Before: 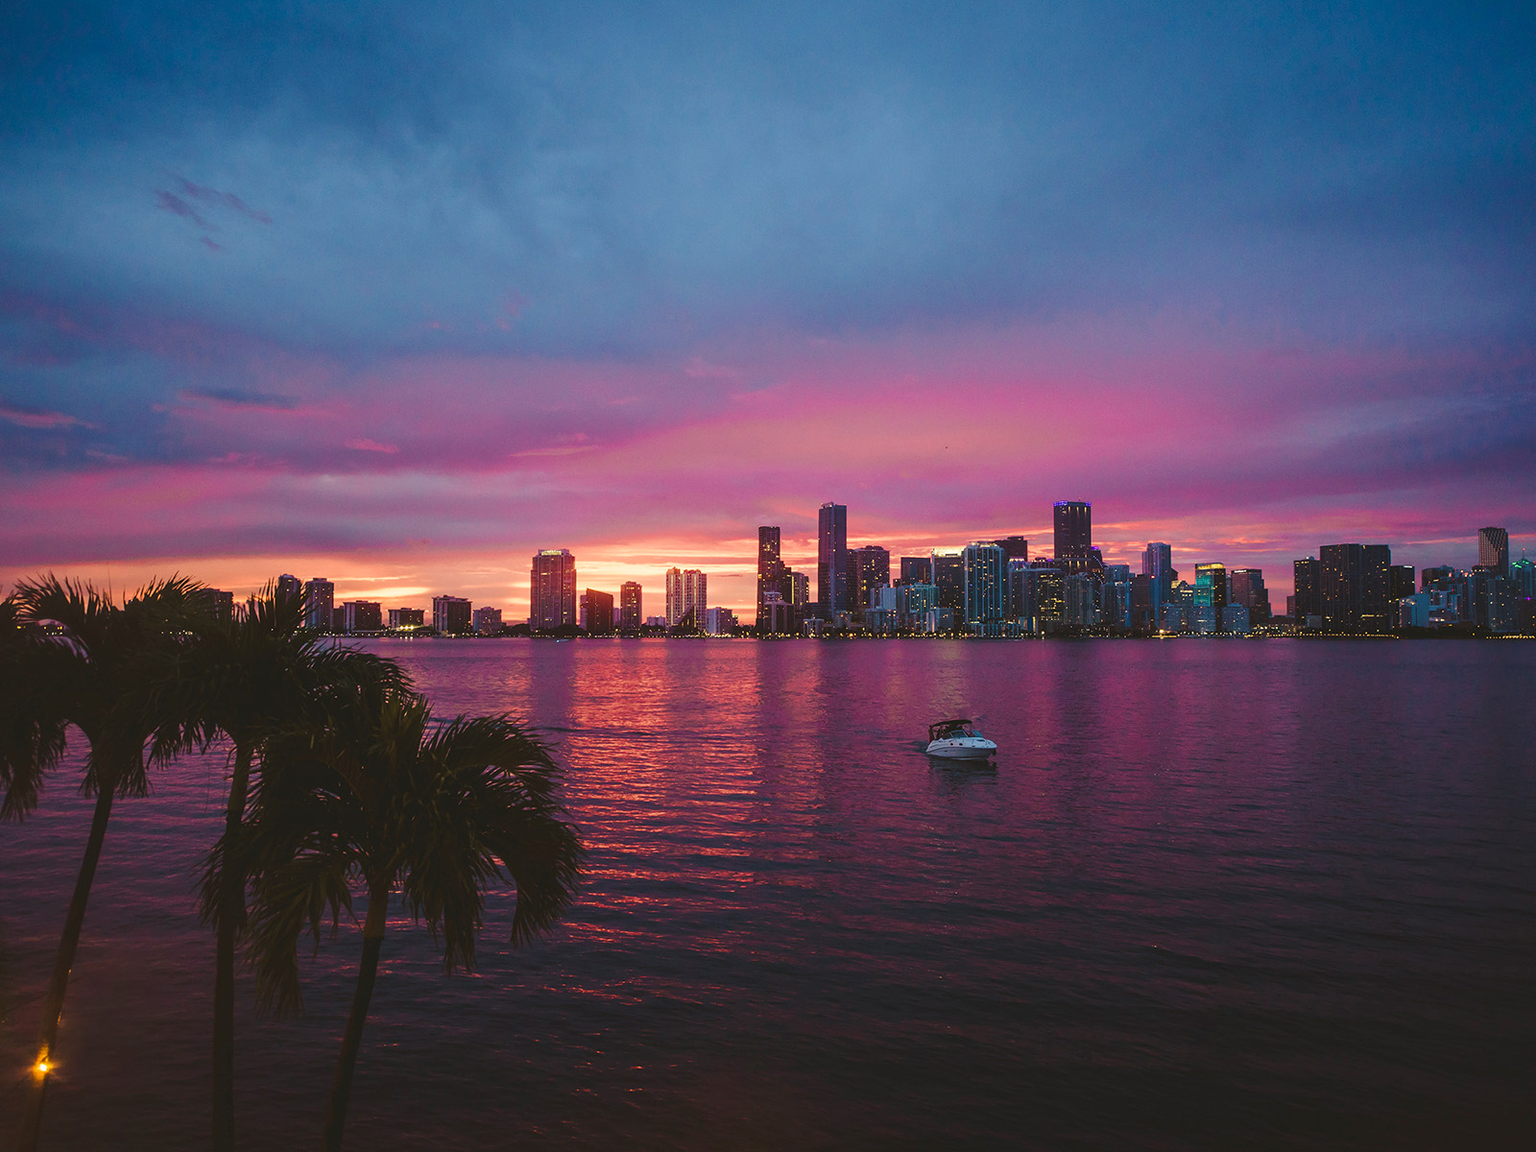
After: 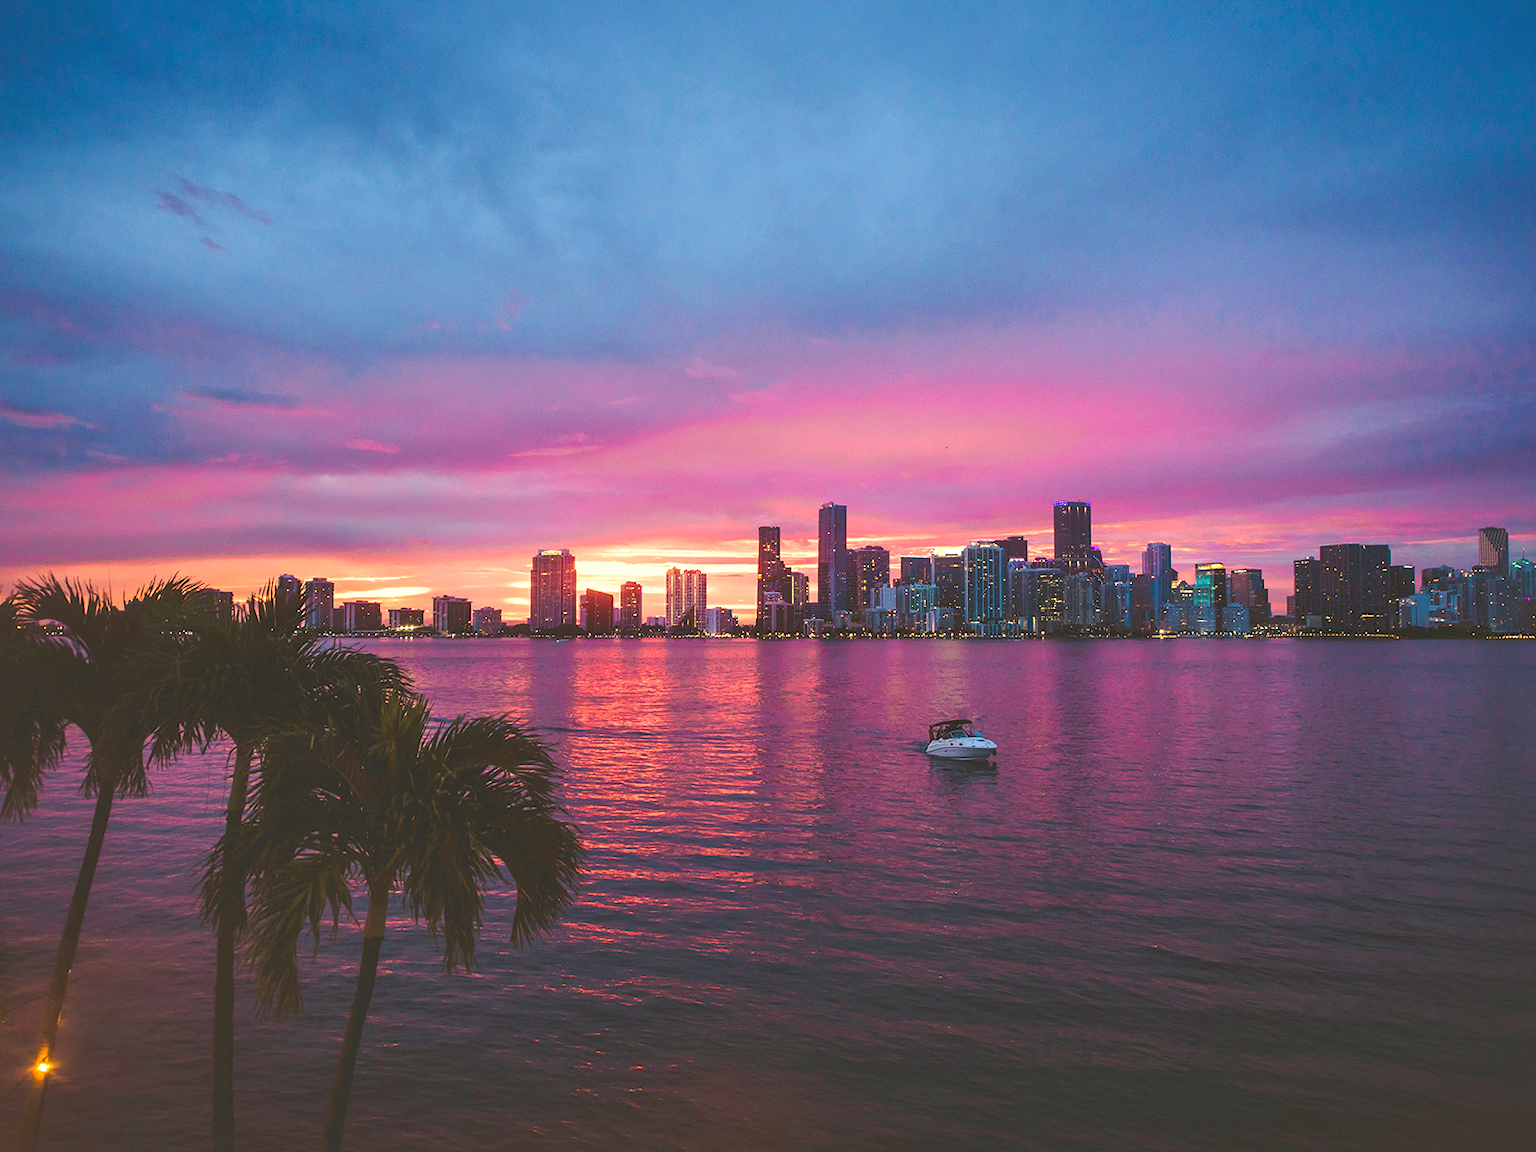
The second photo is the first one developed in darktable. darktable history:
exposure: black level correction 0, exposure 0.7 EV, compensate exposure bias true, compensate highlight preservation false
shadows and highlights: on, module defaults
